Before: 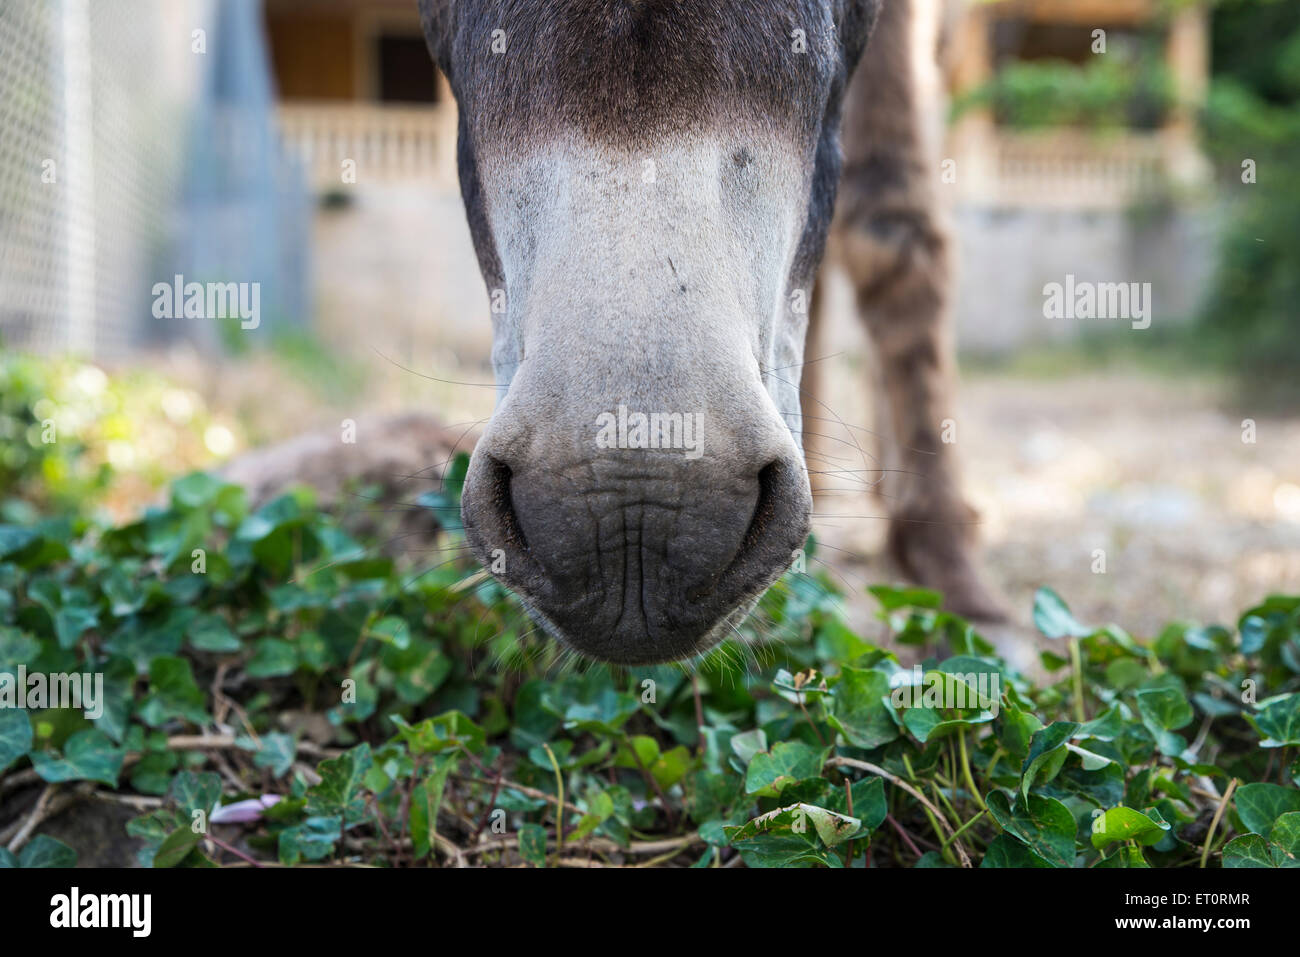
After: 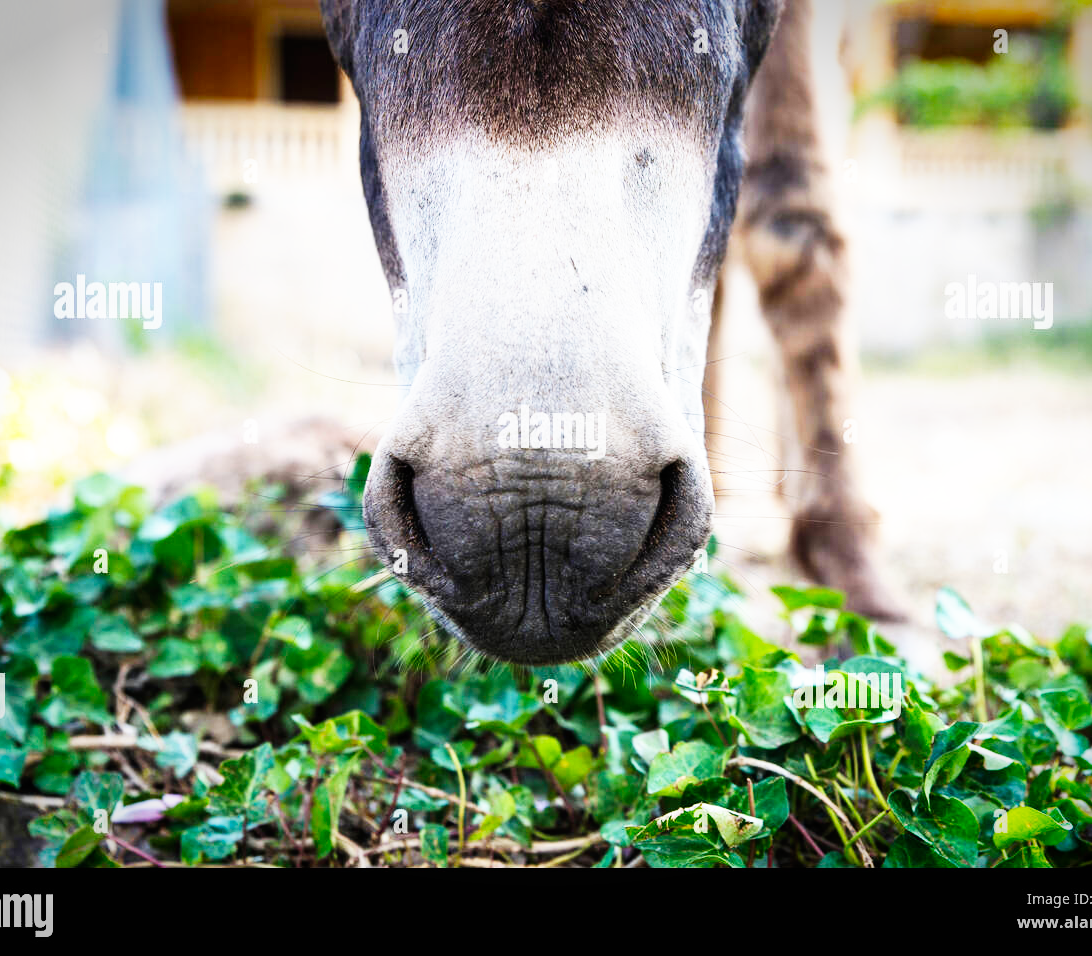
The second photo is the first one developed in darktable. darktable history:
crop: left 7.555%, right 7.835%
vignetting: fall-off start 99.91%, saturation 0.365, width/height ratio 1.319
base curve: curves: ch0 [(0, 0) (0.007, 0.004) (0.027, 0.03) (0.046, 0.07) (0.207, 0.54) (0.442, 0.872) (0.673, 0.972) (1, 1)], preserve colors none
